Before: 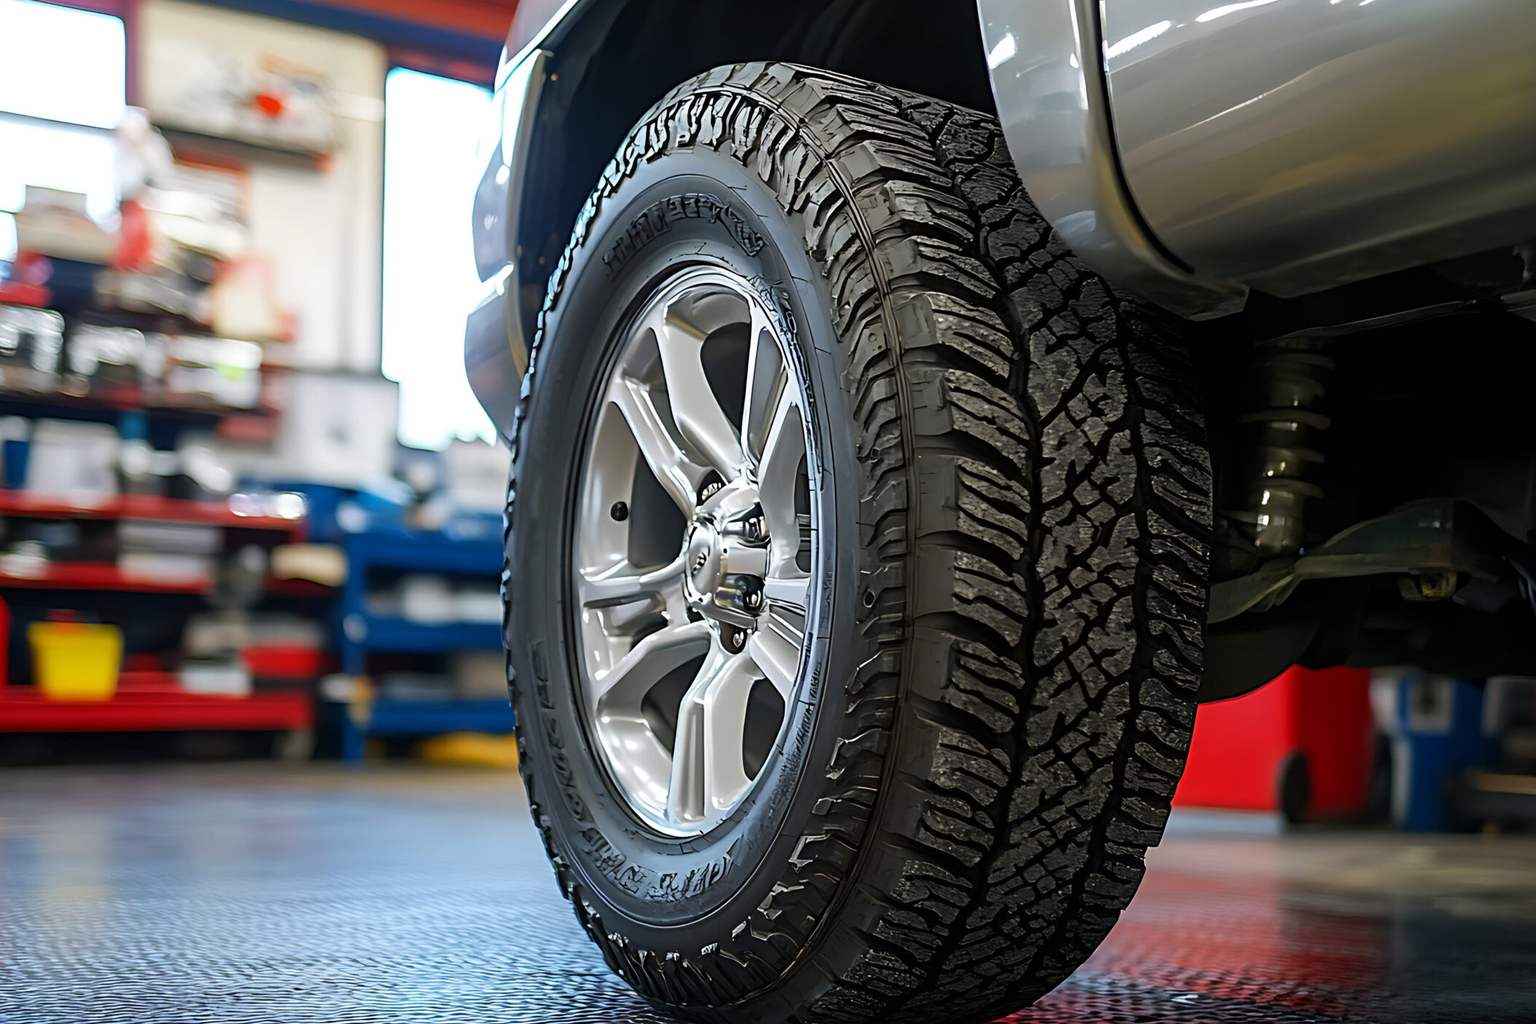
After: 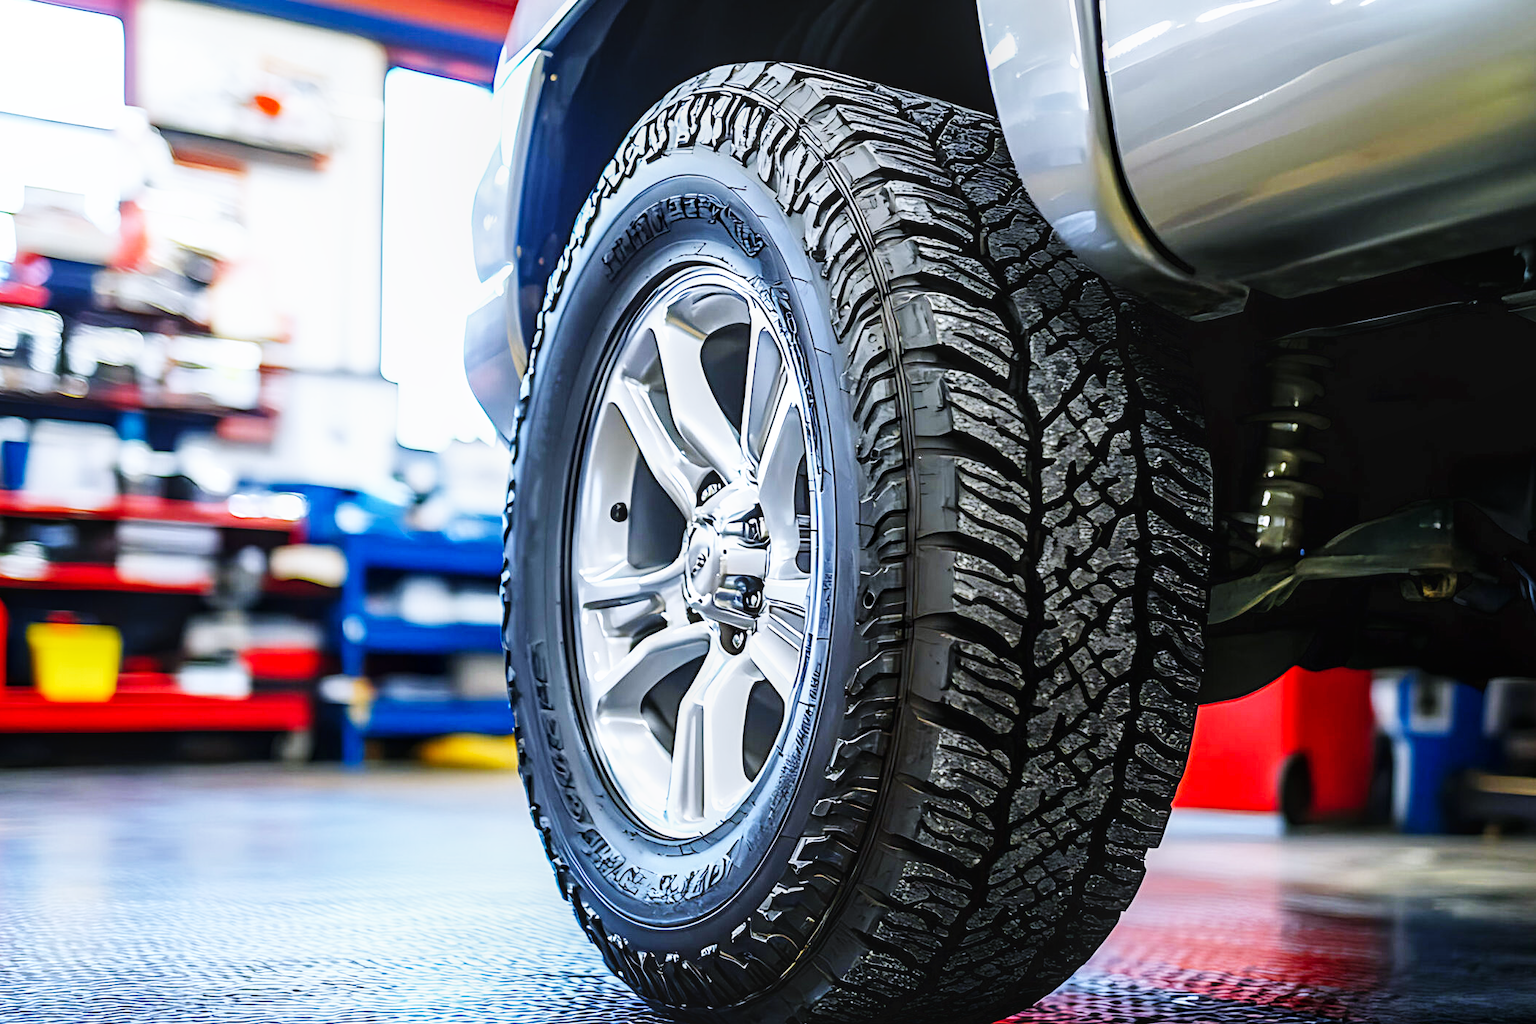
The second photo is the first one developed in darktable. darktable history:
local contrast: on, module defaults
white balance: red 0.948, green 1.02, blue 1.176
base curve: curves: ch0 [(0, 0.003) (0.001, 0.002) (0.006, 0.004) (0.02, 0.022) (0.048, 0.086) (0.094, 0.234) (0.162, 0.431) (0.258, 0.629) (0.385, 0.8) (0.548, 0.918) (0.751, 0.988) (1, 1)], preserve colors none
crop and rotate: left 0.126%
